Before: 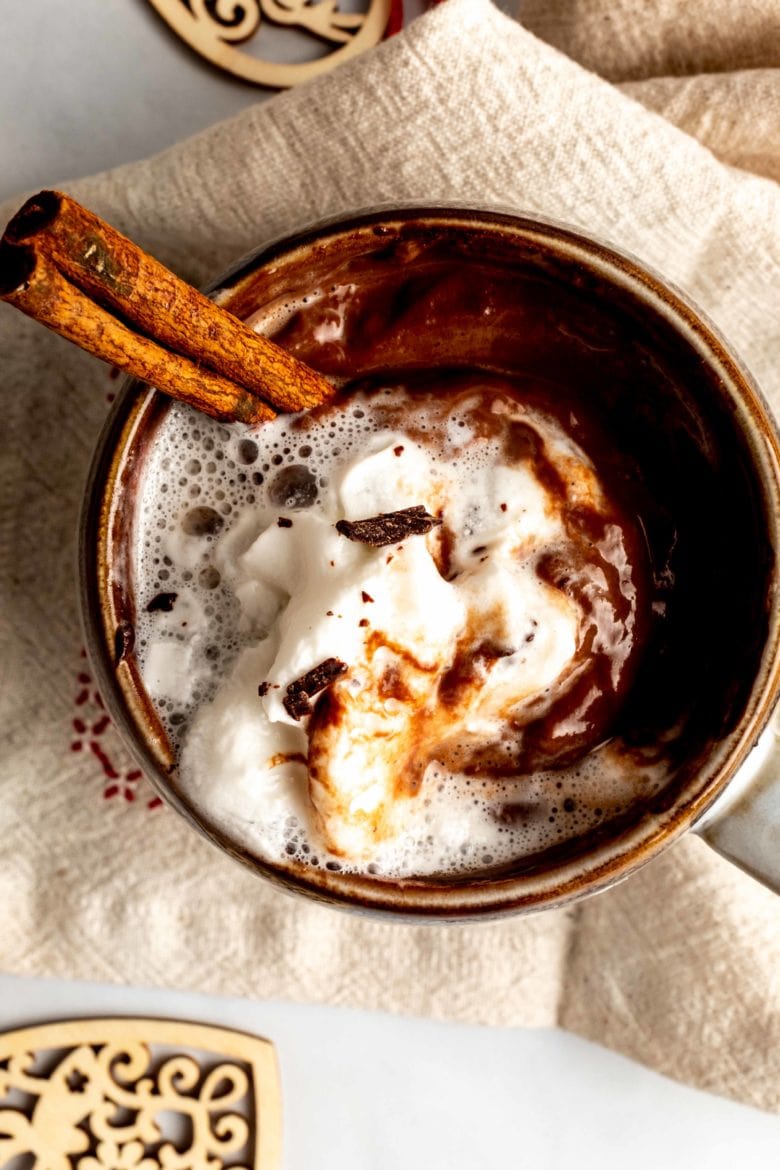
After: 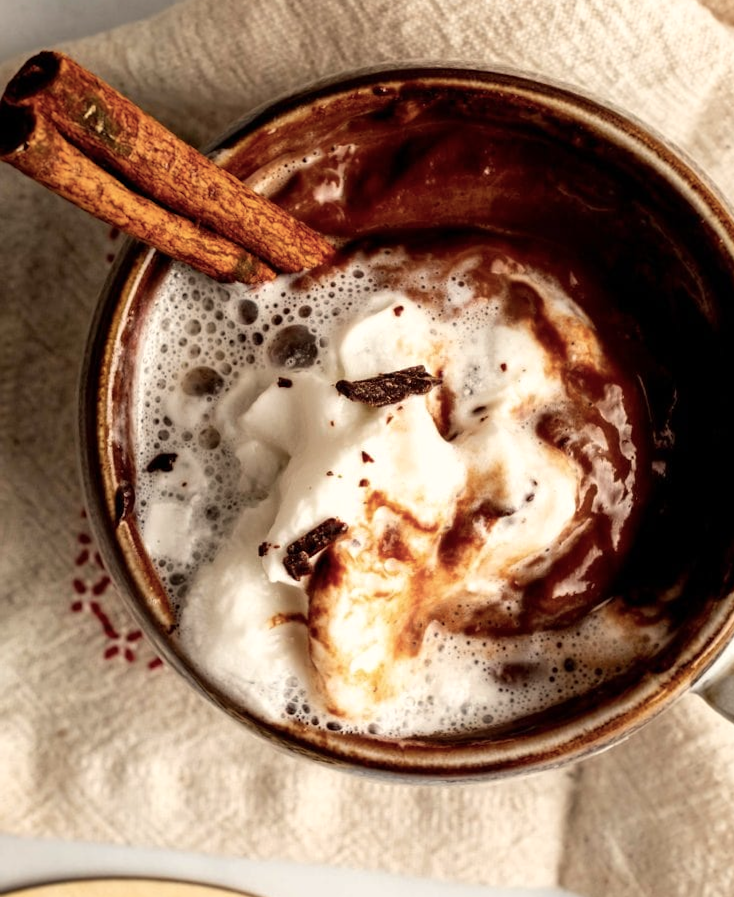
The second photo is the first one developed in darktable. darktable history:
crop and rotate: angle 0.082°, top 11.968%, right 5.612%, bottom 11.116%
color calibration: x 0.335, y 0.349, temperature 5401.86 K, gamut compression 2.97
